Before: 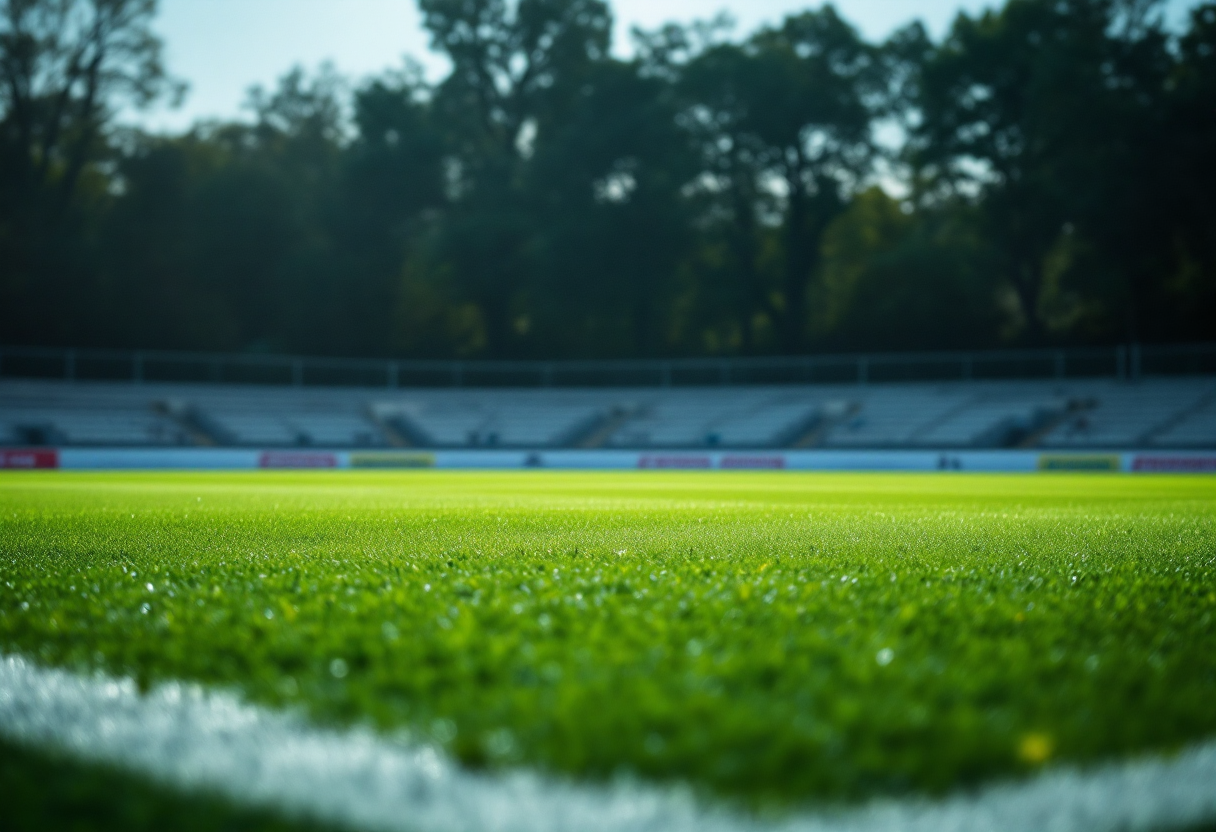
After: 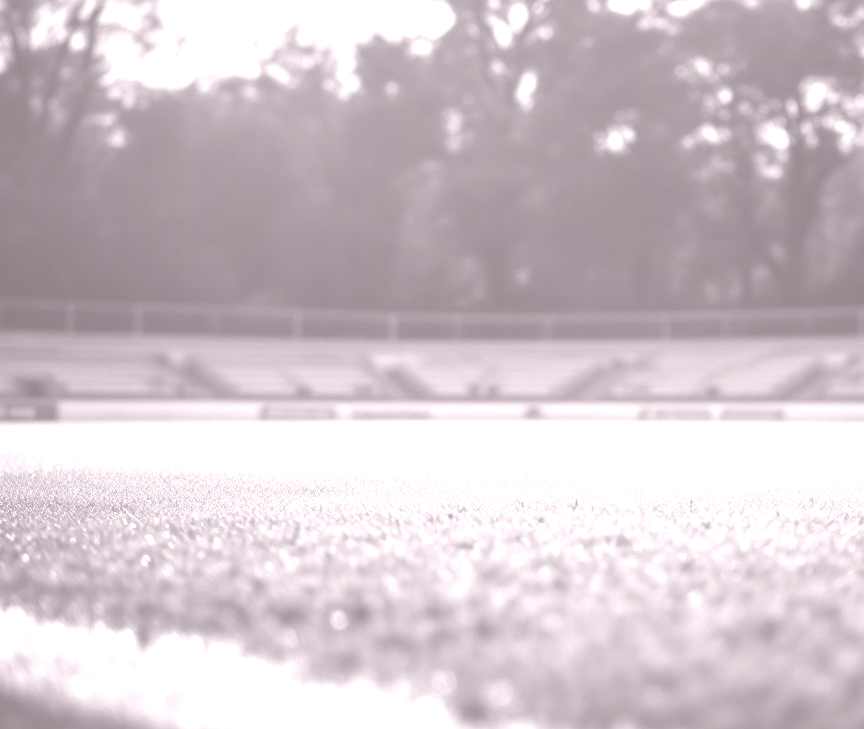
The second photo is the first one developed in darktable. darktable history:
colorize: hue 25.2°, saturation 83%, source mix 82%, lightness 79%, version 1
crop: top 5.803%, right 27.864%, bottom 5.804%
local contrast: detail 110%
